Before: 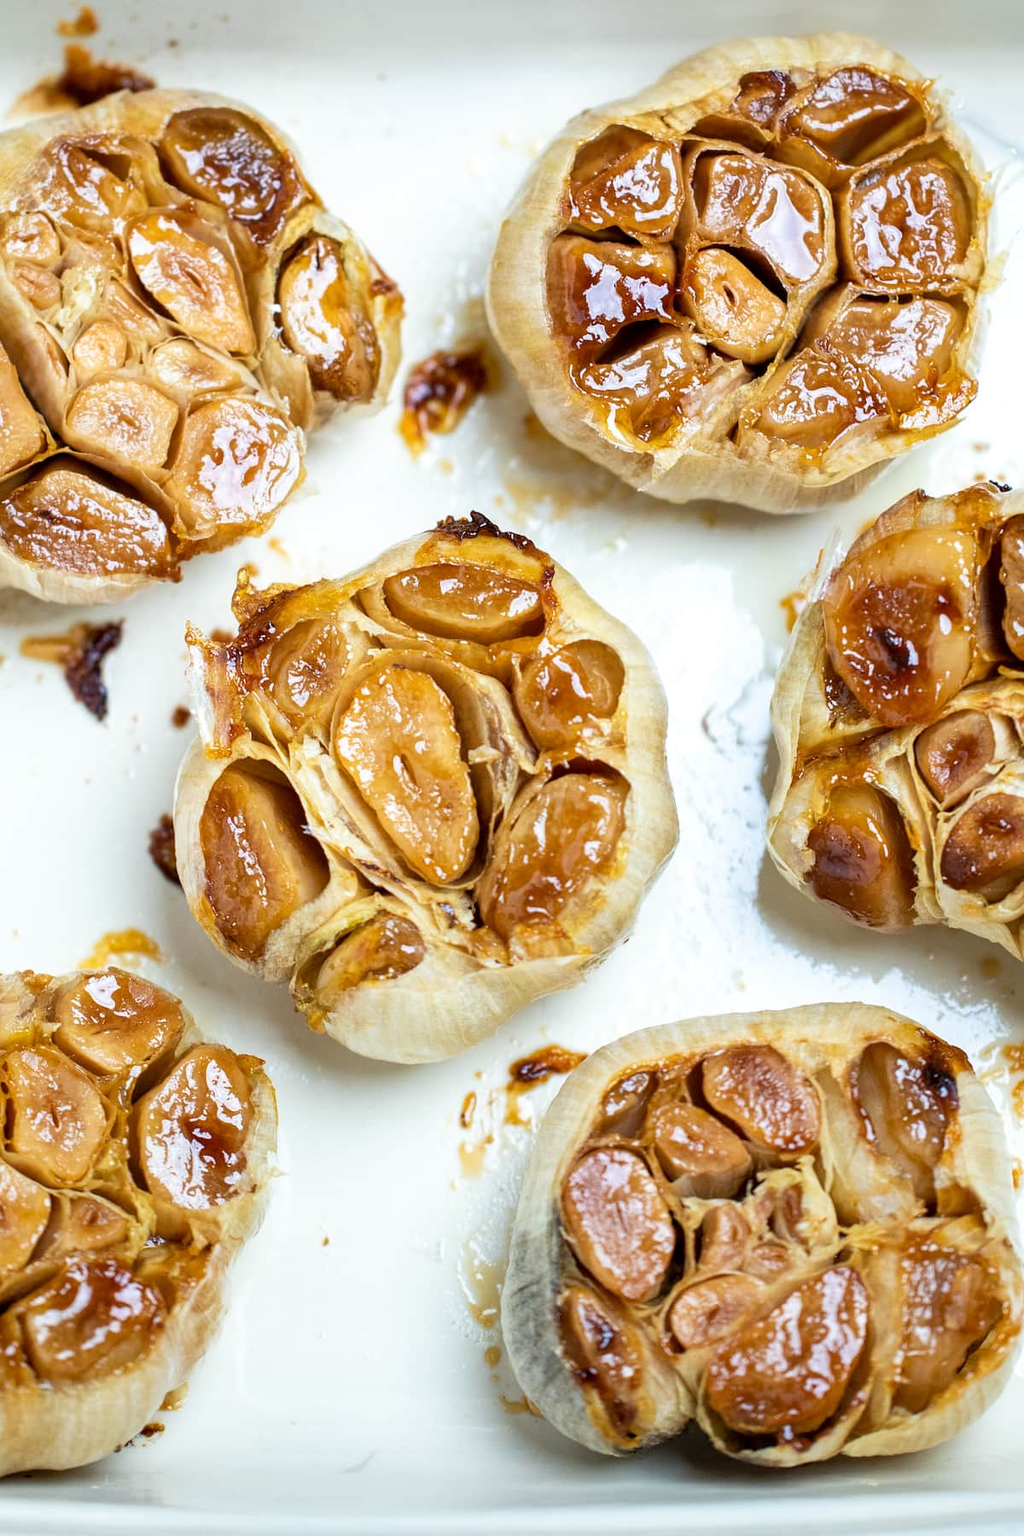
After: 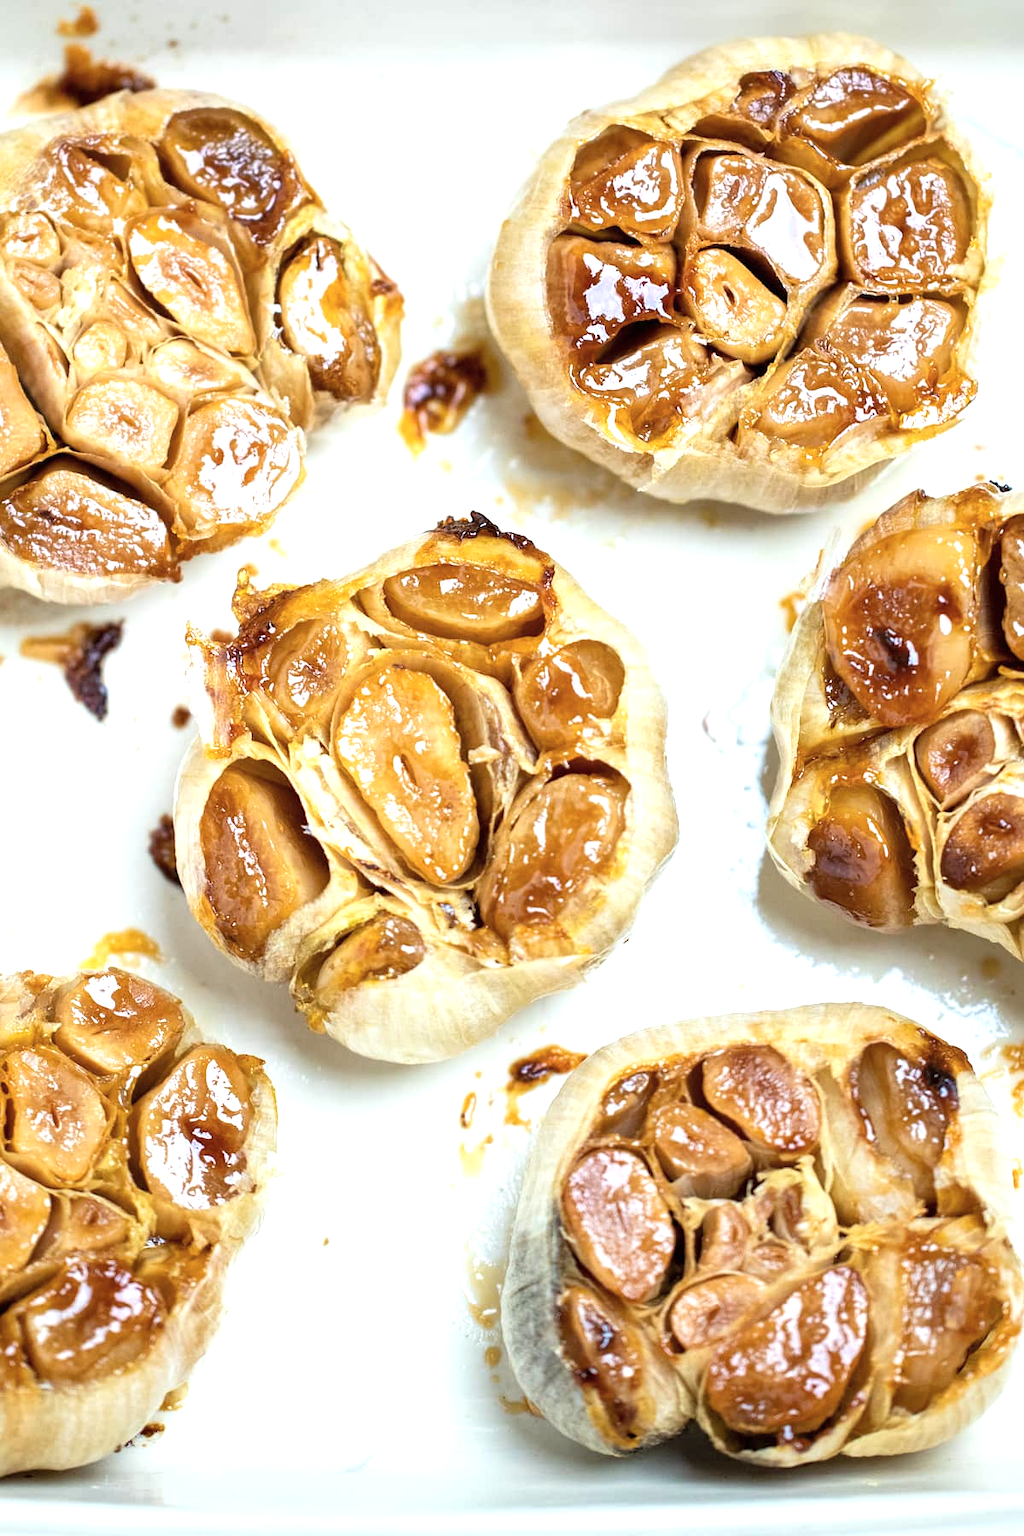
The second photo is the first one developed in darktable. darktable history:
exposure: black level correction 0, exposure 0.5 EV, compensate exposure bias true, compensate highlight preservation false
color zones: curves: ch1 [(0, 0.469) (0.01, 0.469) (0.12, 0.446) (0.248, 0.469) (0.5, 0.5) (0.748, 0.5) (0.99, 0.469) (1, 0.469)]
